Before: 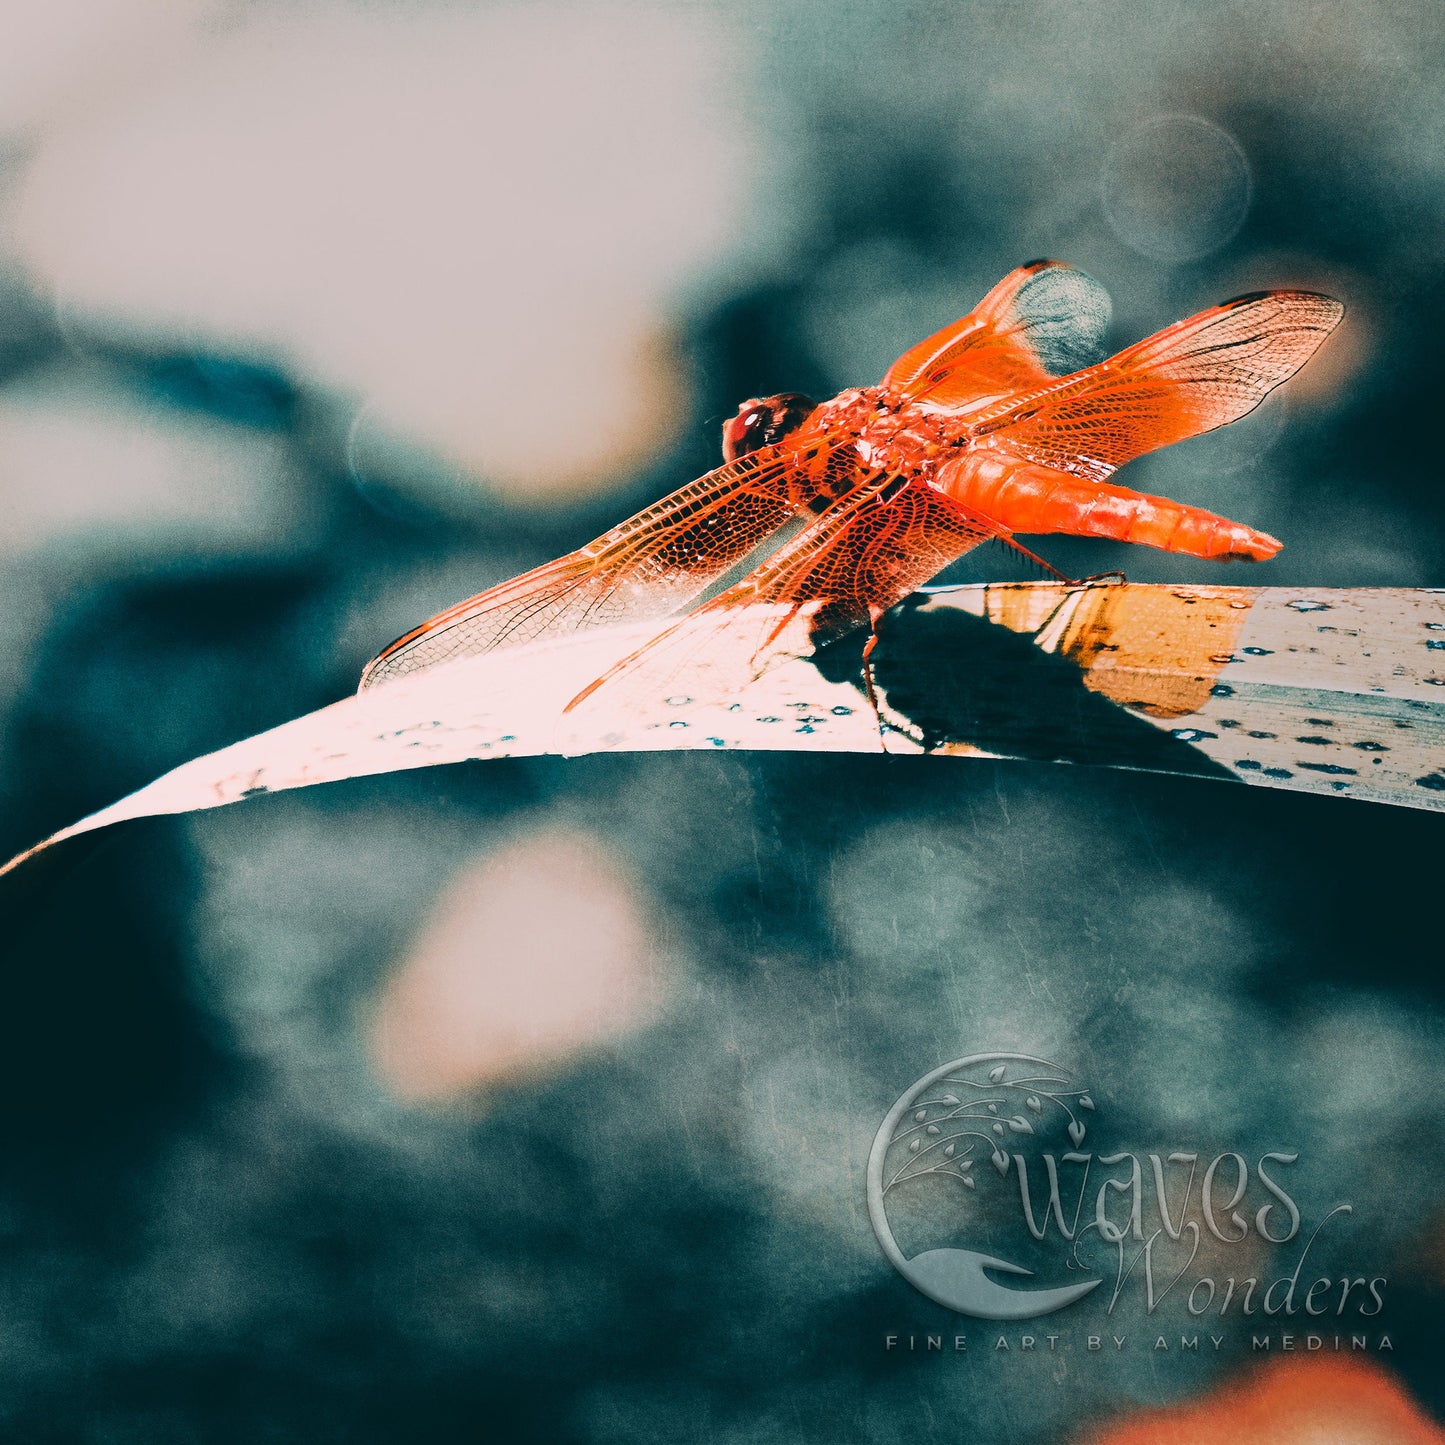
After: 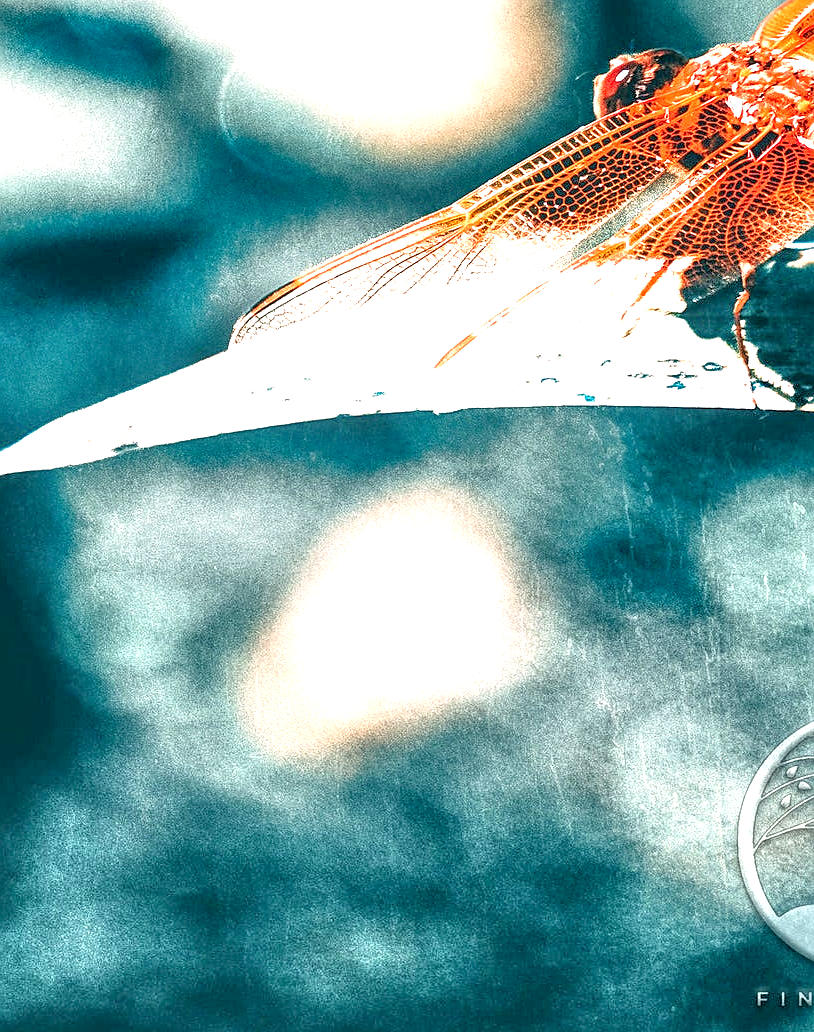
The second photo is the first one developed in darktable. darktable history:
tone equalizer: -7 EV 0.15 EV, -6 EV 0.6 EV, -5 EV 1.15 EV, -4 EV 1.33 EV, -3 EV 1.15 EV, -2 EV 0.6 EV, -1 EV 0.15 EV, mask exposure compensation -0.5 EV
crop: left 8.966%, top 23.852%, right 34.699%, bottom 4.703%
exposure: black level correction 0, exposure 1.1 EV, compensate exposure bias true, compensate highlight preservation false
local contrast: highlights 20%, shadows 70%, detail 170%
sharpen: on, module defaults
